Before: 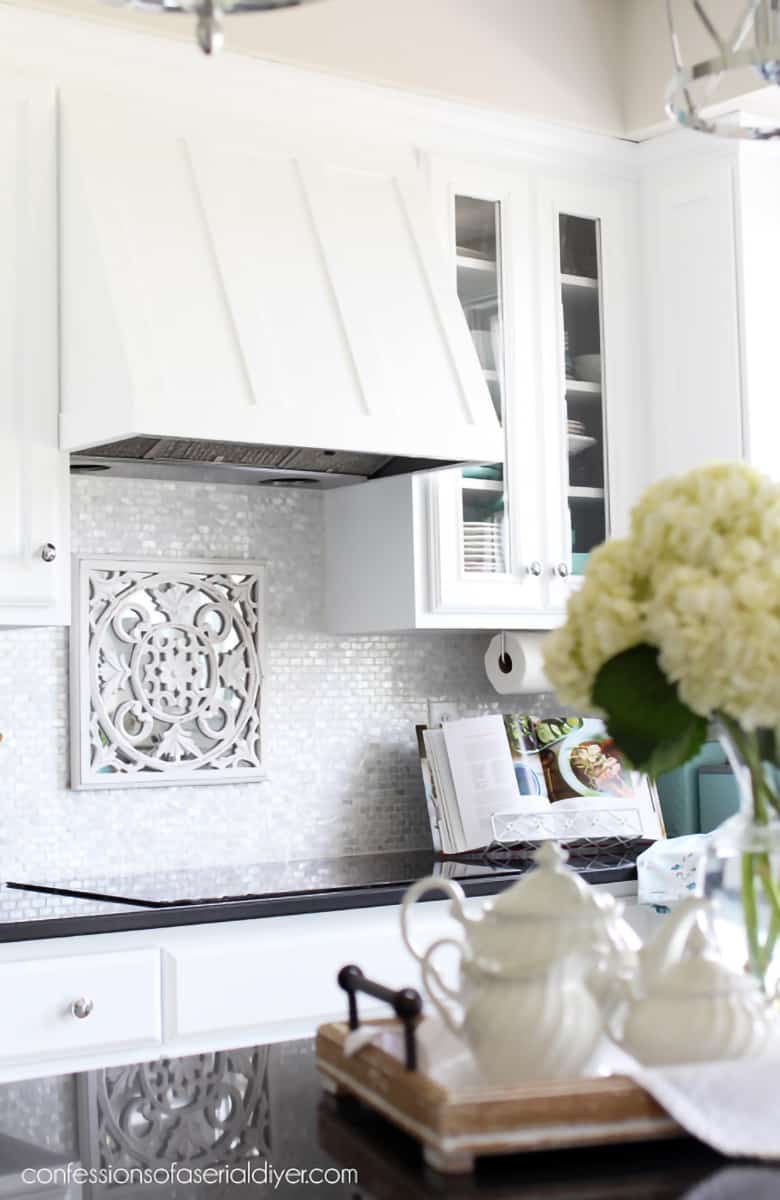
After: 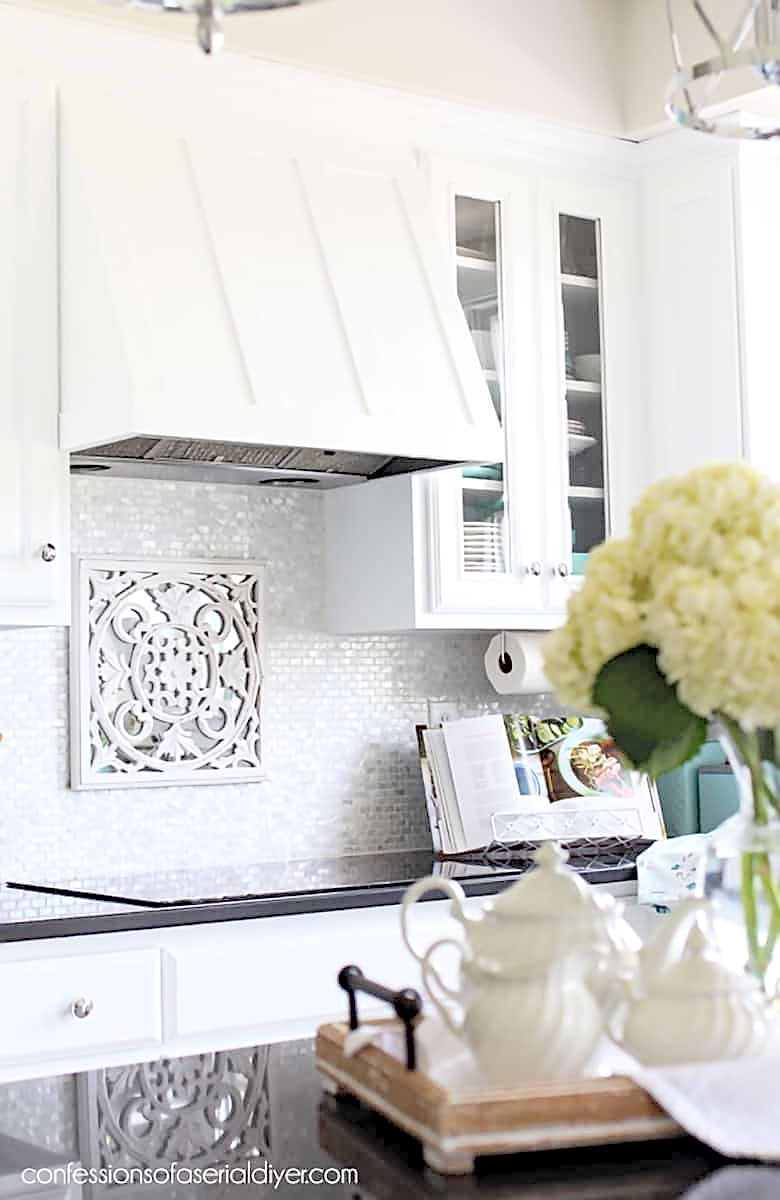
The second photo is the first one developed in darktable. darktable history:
contrast brightness saturation: brightness 0.279
sharpen: on, module defaults
haze removal: compatibility mode true, adaptive false
contrast equalizer: y [[0.502, 0.505, 0.512, 0.529, 0.564, 0.588], [0.5 ×6], [0.502, 0.505, 0.512, 0.529, 0.564, 0.588], [0, 0.001, 0.001, 0.004, 0.008, 0.011], [0, 0.001, 0.001, 0.004, 0.008, 0.011]]
